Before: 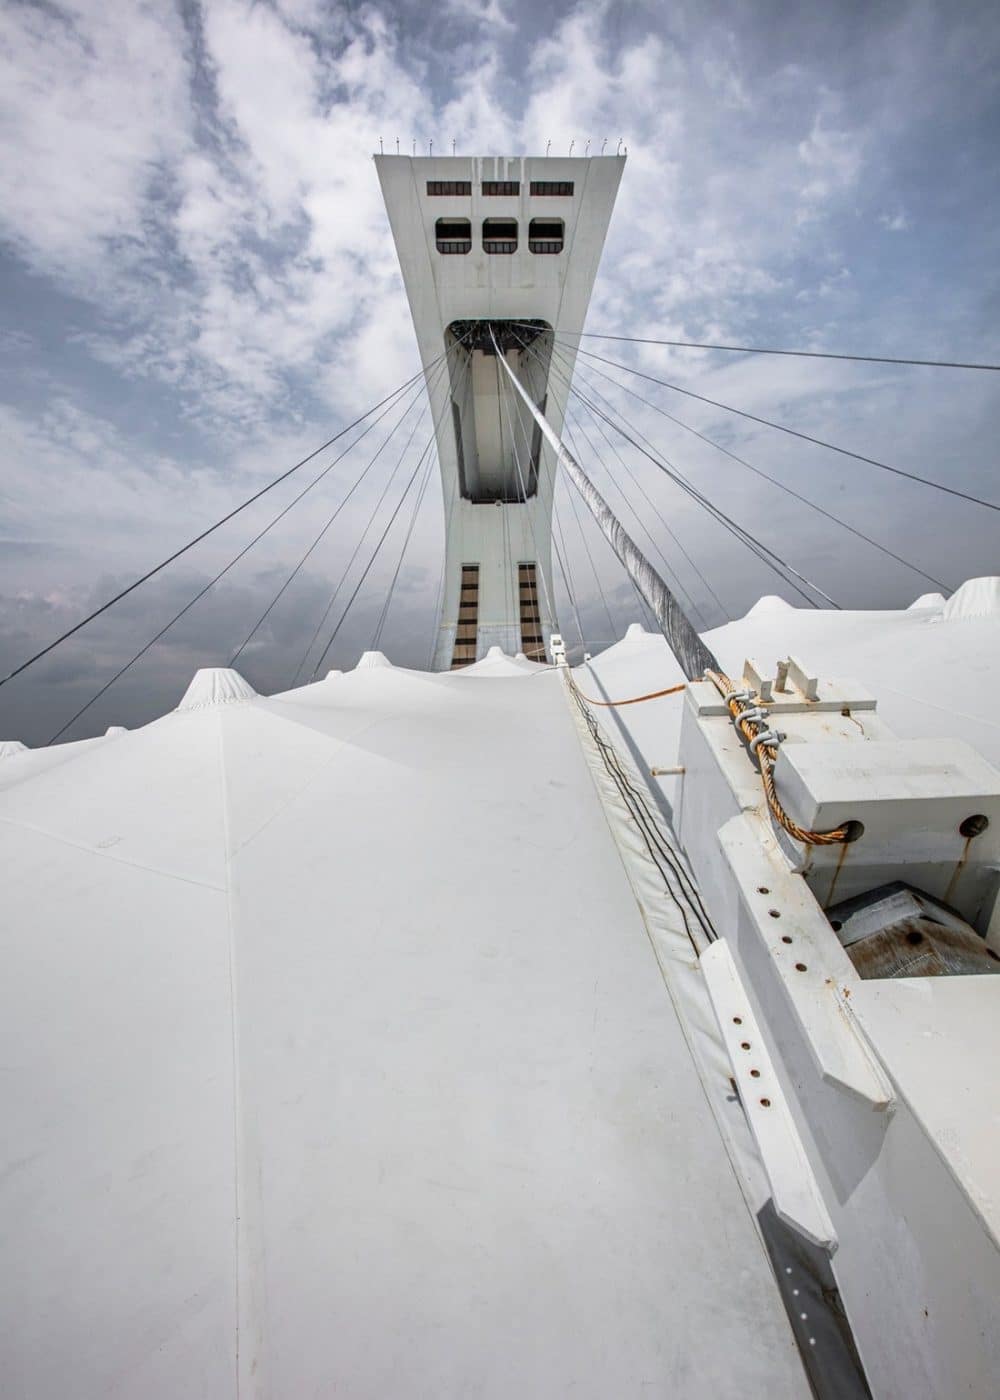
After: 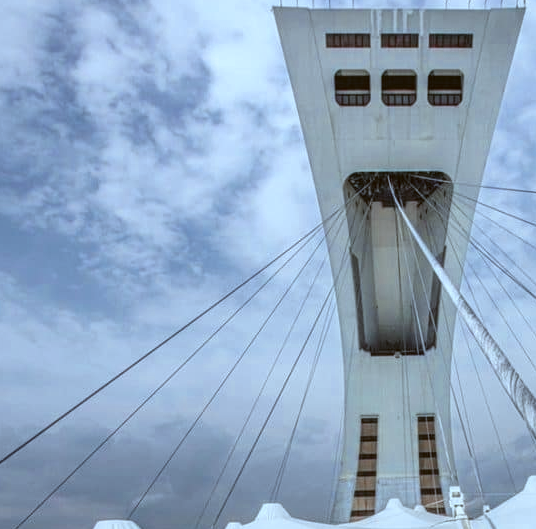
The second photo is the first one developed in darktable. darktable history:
local contrast: on, module defaults
color zones: curves: ch0 [(0, 0.473) (0.001, 0.473) (0.226, 0.548) (0.4, 0.589) (0.525, 0.54) (0.728, 0.403) (0.999, 0.473) (1, 0.473)]; ch1 [(0, 0.619) (0.001, 0.619) (0.234, 0.388) (0.4, 0.372) (0.528, 0.422) (0.732, 0.53) (0.999, 0.619) (1, 0.619)]; ch2 [(0, 0.547) (0.001, 0.547) (0.226, 0.45) (0.4, 0.525) (0.525, 0.585) (0.8, 0.511) (0.999, 0.547) (1, 0.547)]
contrast equalizer: y [[0.5, 0.488, 0.462, 0.461, 0.491, 0.5], [0.5 ×6], [0.5 ×6], [0 ×6], [0 ×6]]
color correction: highlights a* -2.73, highlights b* -2.09, shadows a* 2.41, shadows b* 2.73
exposure: exposure 0.197 EV, compensate highlight preservation false
crop: left 10.121%, top 10.631%, right 36.218%, bottom 51.526%
color balance: lift [1.004, 1.002, 1.002, 0.998], gamma [1, 1.007, 1.002, 0.993], gain [1, 0.977, 1.013, 1.023], contrast -3.64%
color calibration: x 0.372, y 0.386, temperature 4283.97 K
